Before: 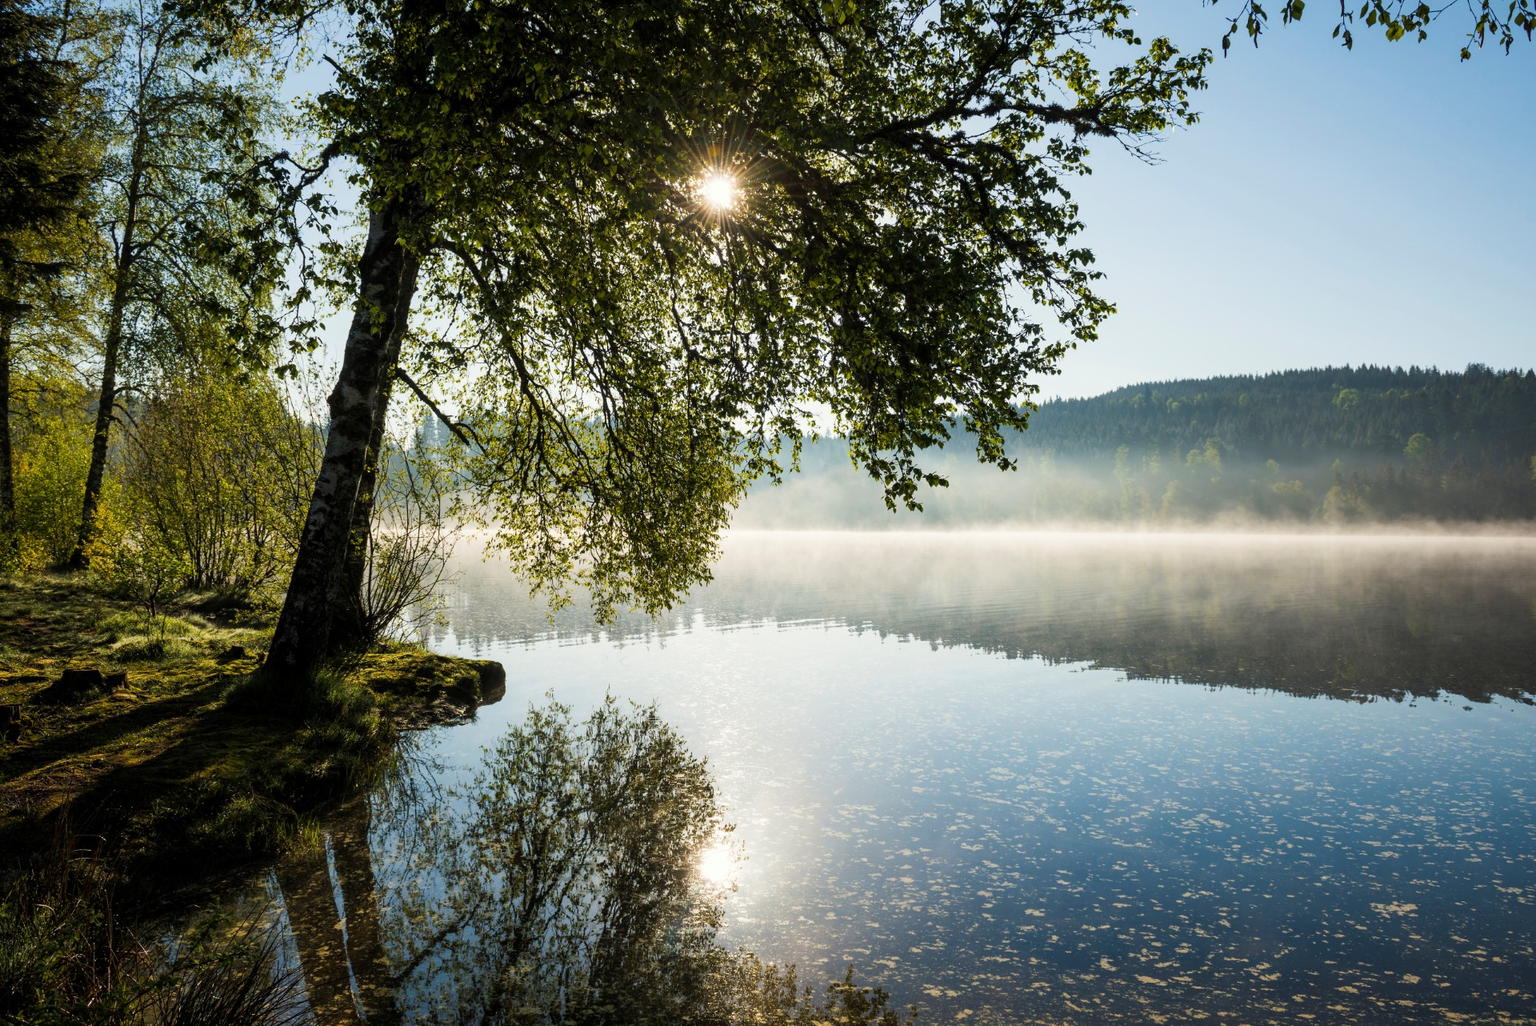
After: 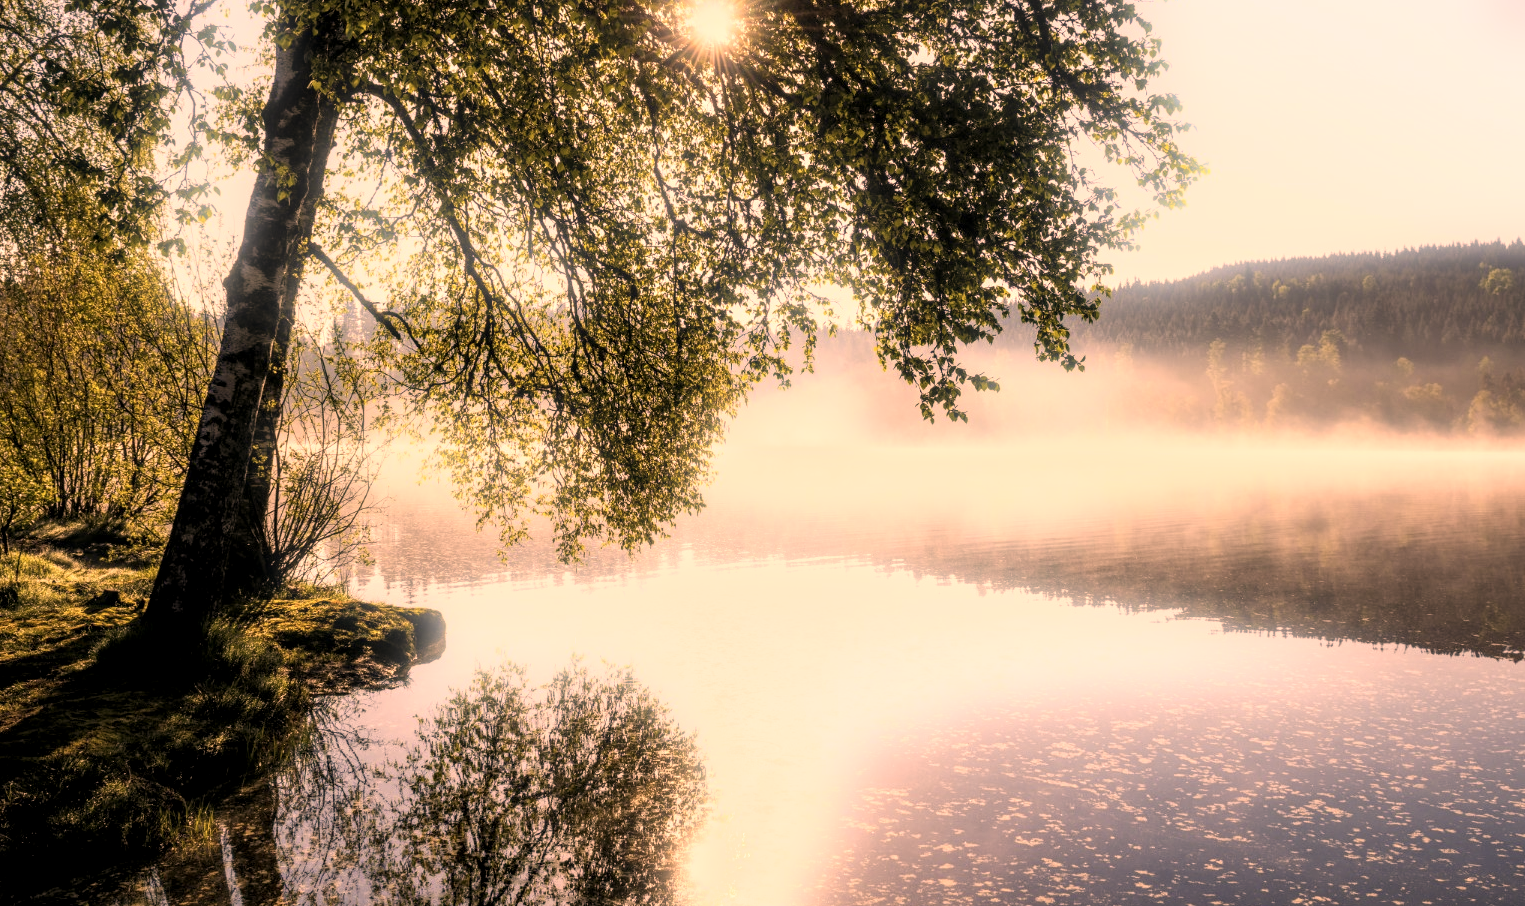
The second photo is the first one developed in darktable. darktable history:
color correction: highlights a* 40, highlights b* 40, saturation 0.69
local contrast: detail 130%
crop: left 9.712%, top 16.928%, right 10.845%, bottom 12.332%
bloom: size 5%, threshold 95%, strength 15%
exposure: black level correction 0.001, exposure 0.3 EV, compensate highlight preservation false
